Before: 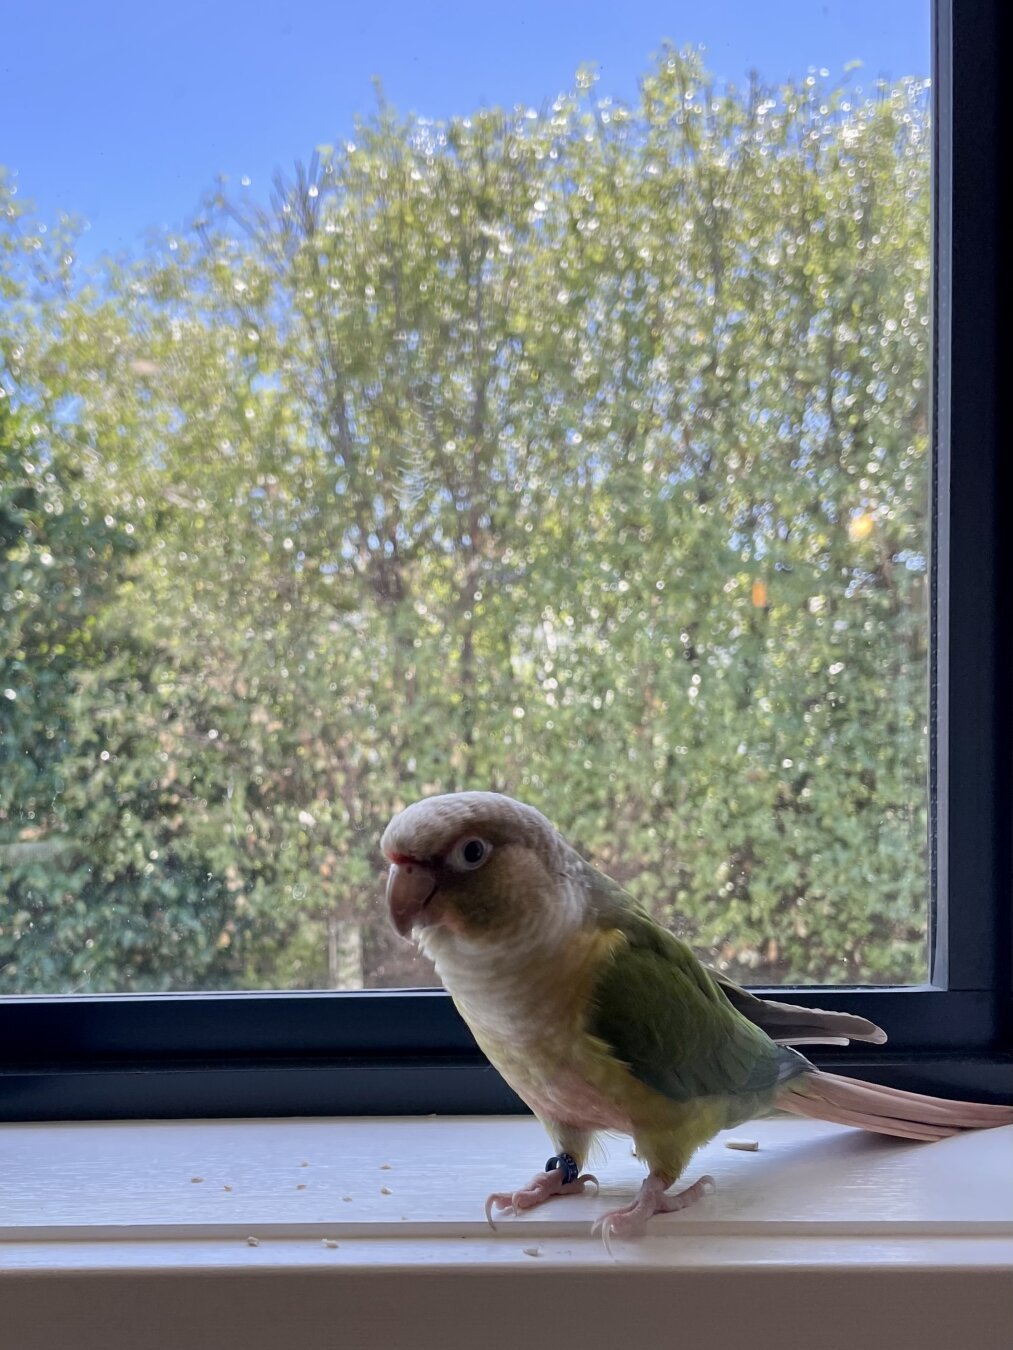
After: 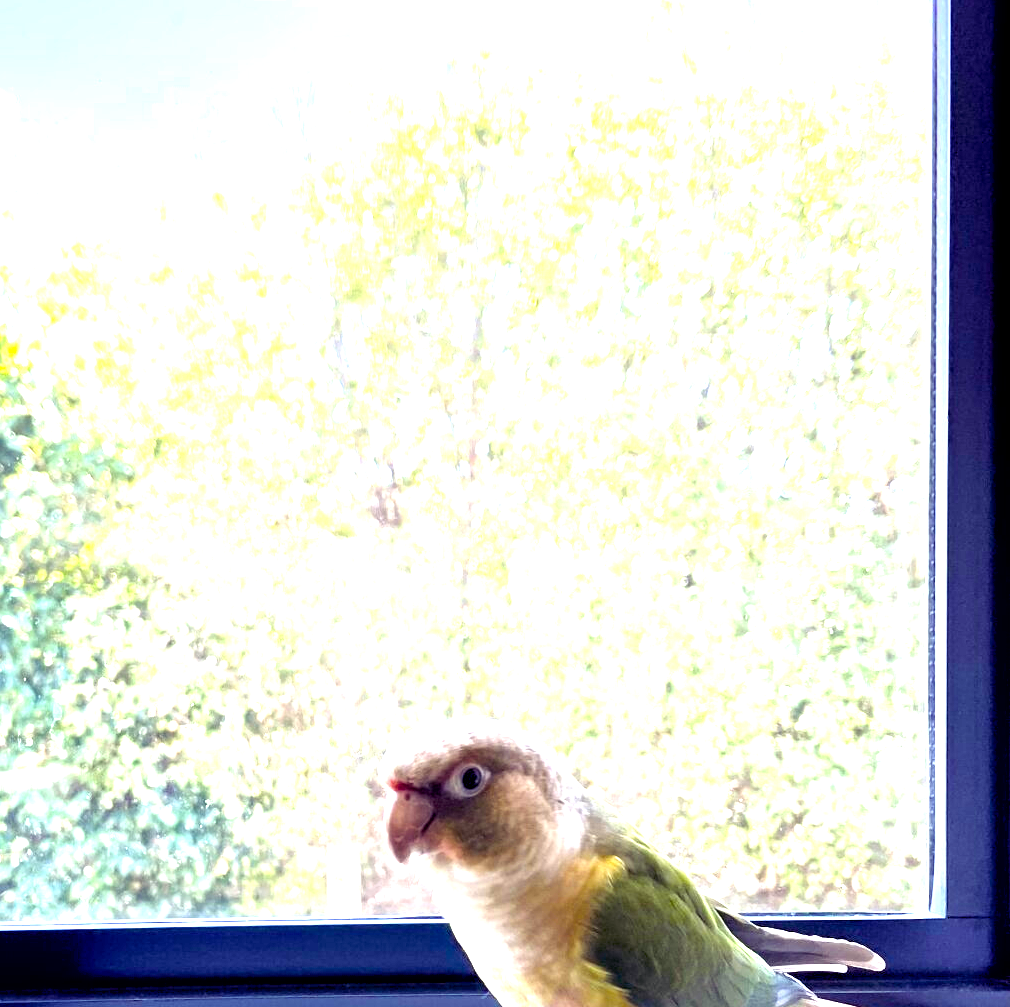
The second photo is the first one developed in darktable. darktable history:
crop: left 0.29%, top 5.472%, bottom 19.931%
color balance rgb: shadows lift › luminance -22.031%, shadows lift › chroma 9.1%, shadows lift › hue 285.99°, global offset › chroma 0.058%, global offset › hue 253.79°, perceptual saturation grading › global saturation 30.454%
color zones: curves: ch0 [(0.068, 0.464) (0.25, 0.5) (0.48, 0.508) (0.75, 0.536) (0.886, 0.476) (0.967, 0.456)]; ch1 [(0.066, 0.456) (0.25, 0.5) (0.616, 0.508) (0.746, 0.56) (0.934, 0.444)]
exposure: black level correction 0.001, exposure 2.533 EV, compensate highlight preservation false
